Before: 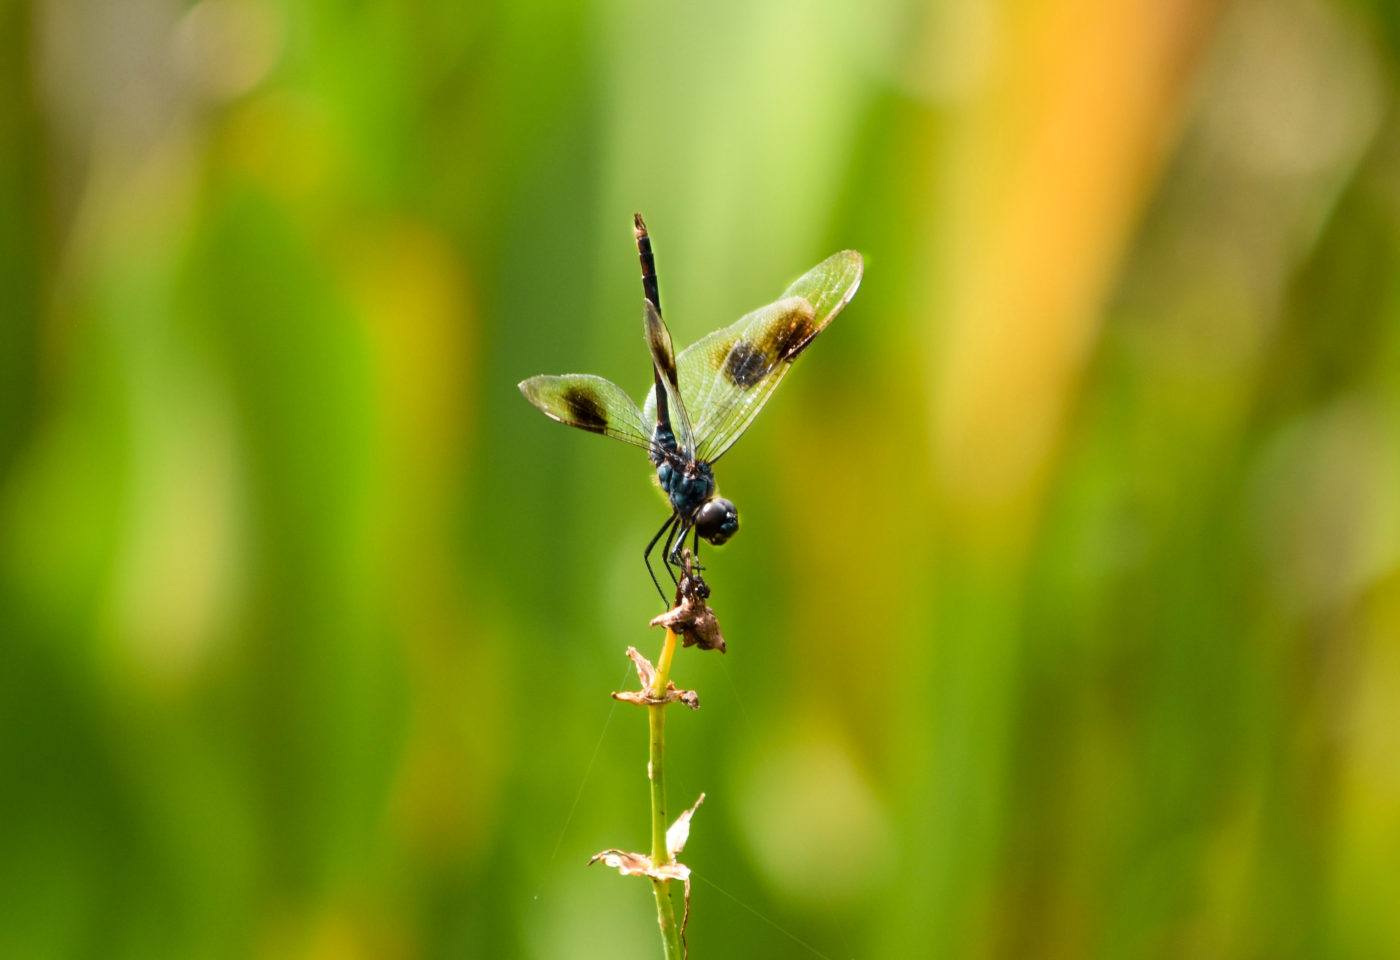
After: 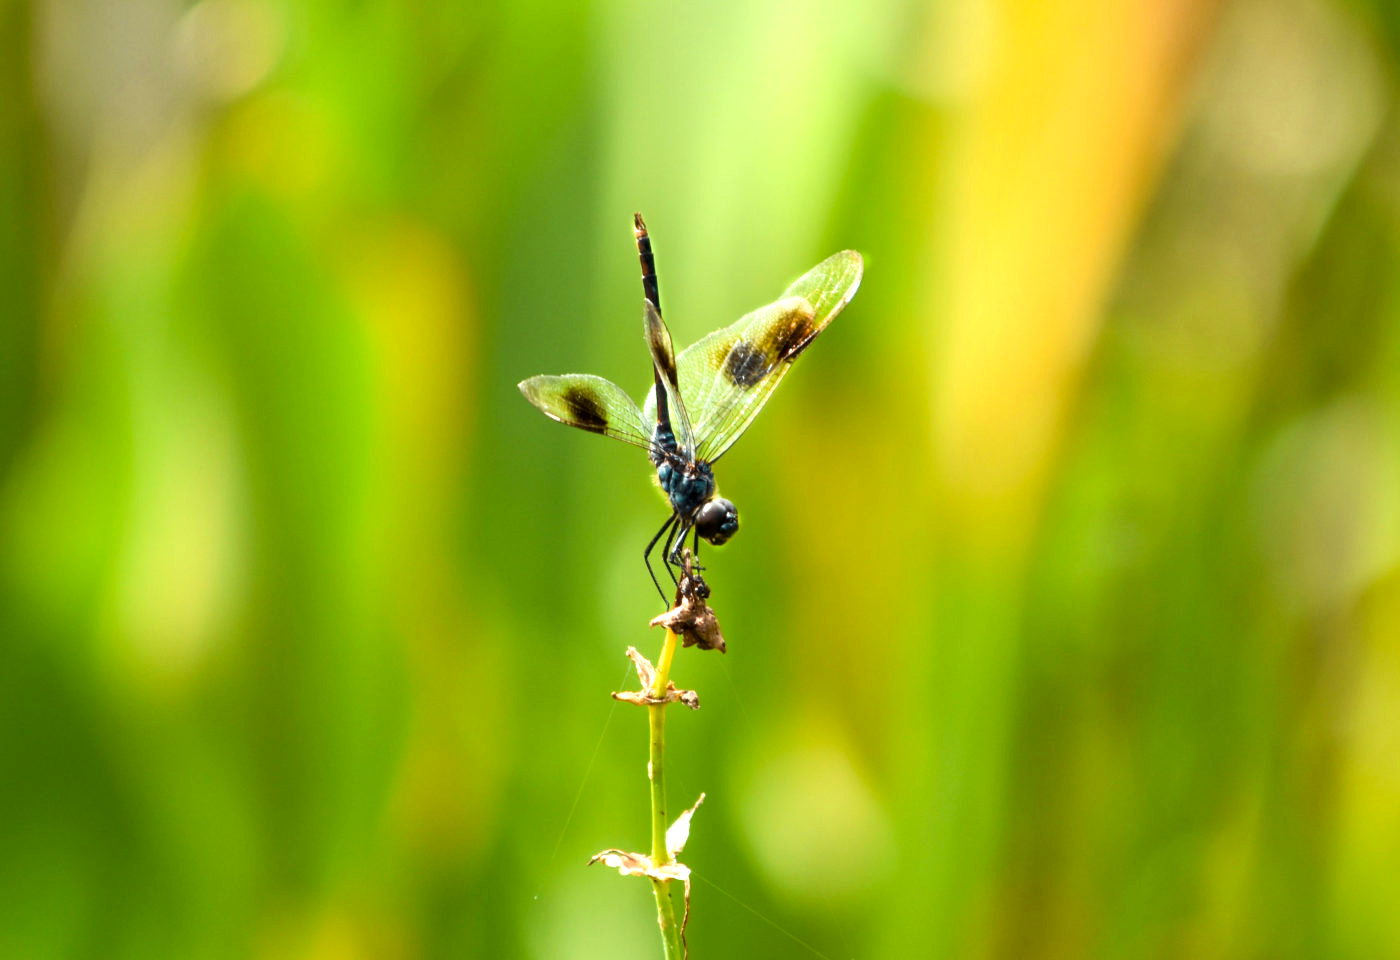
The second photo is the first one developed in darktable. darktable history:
exposure: black level correction 0.001, exposure 0.5 EV, compensate exposure bias true, compensate highlight preservation false
color correction: highlights a* -4.73, highlights b* 5.06, saturation 0.97
